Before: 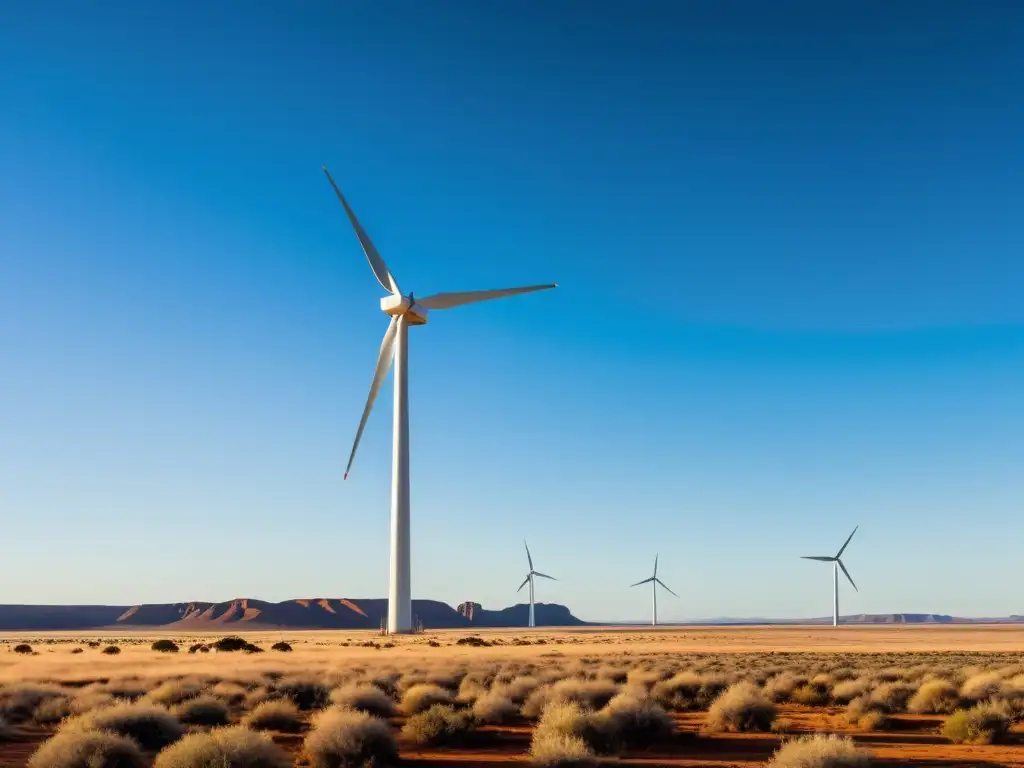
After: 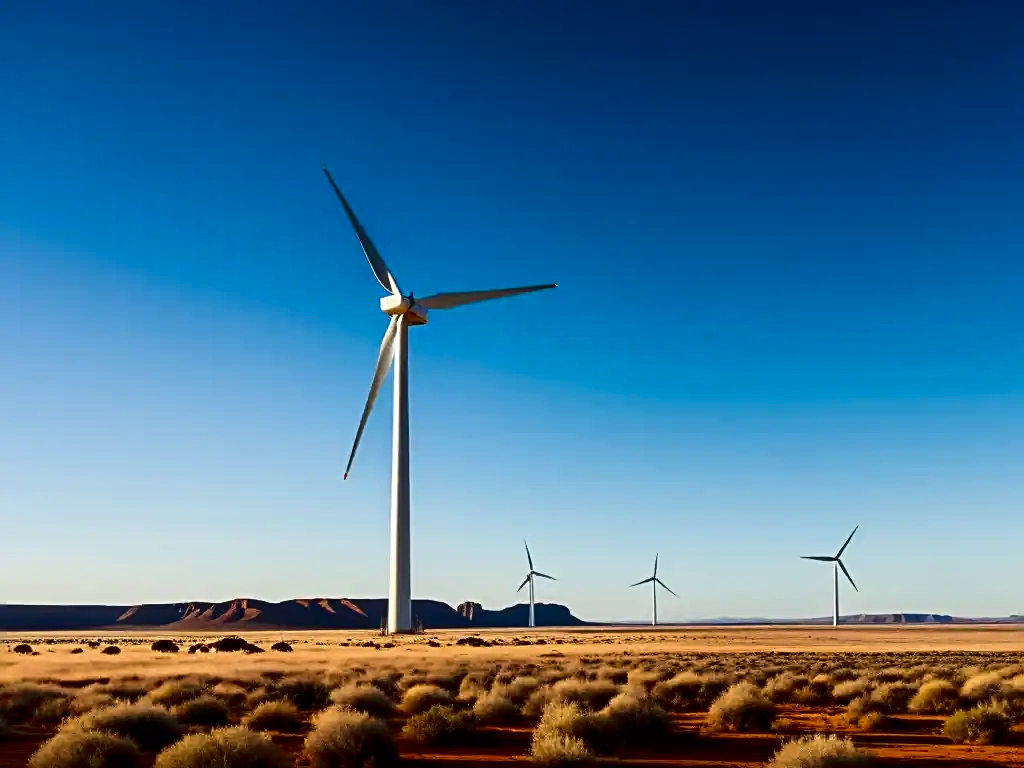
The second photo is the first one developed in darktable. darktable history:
sharpen: radius 2.742
contrast brightness saturation: contrast 0.194, brightness -0.223, saturation 0.107
